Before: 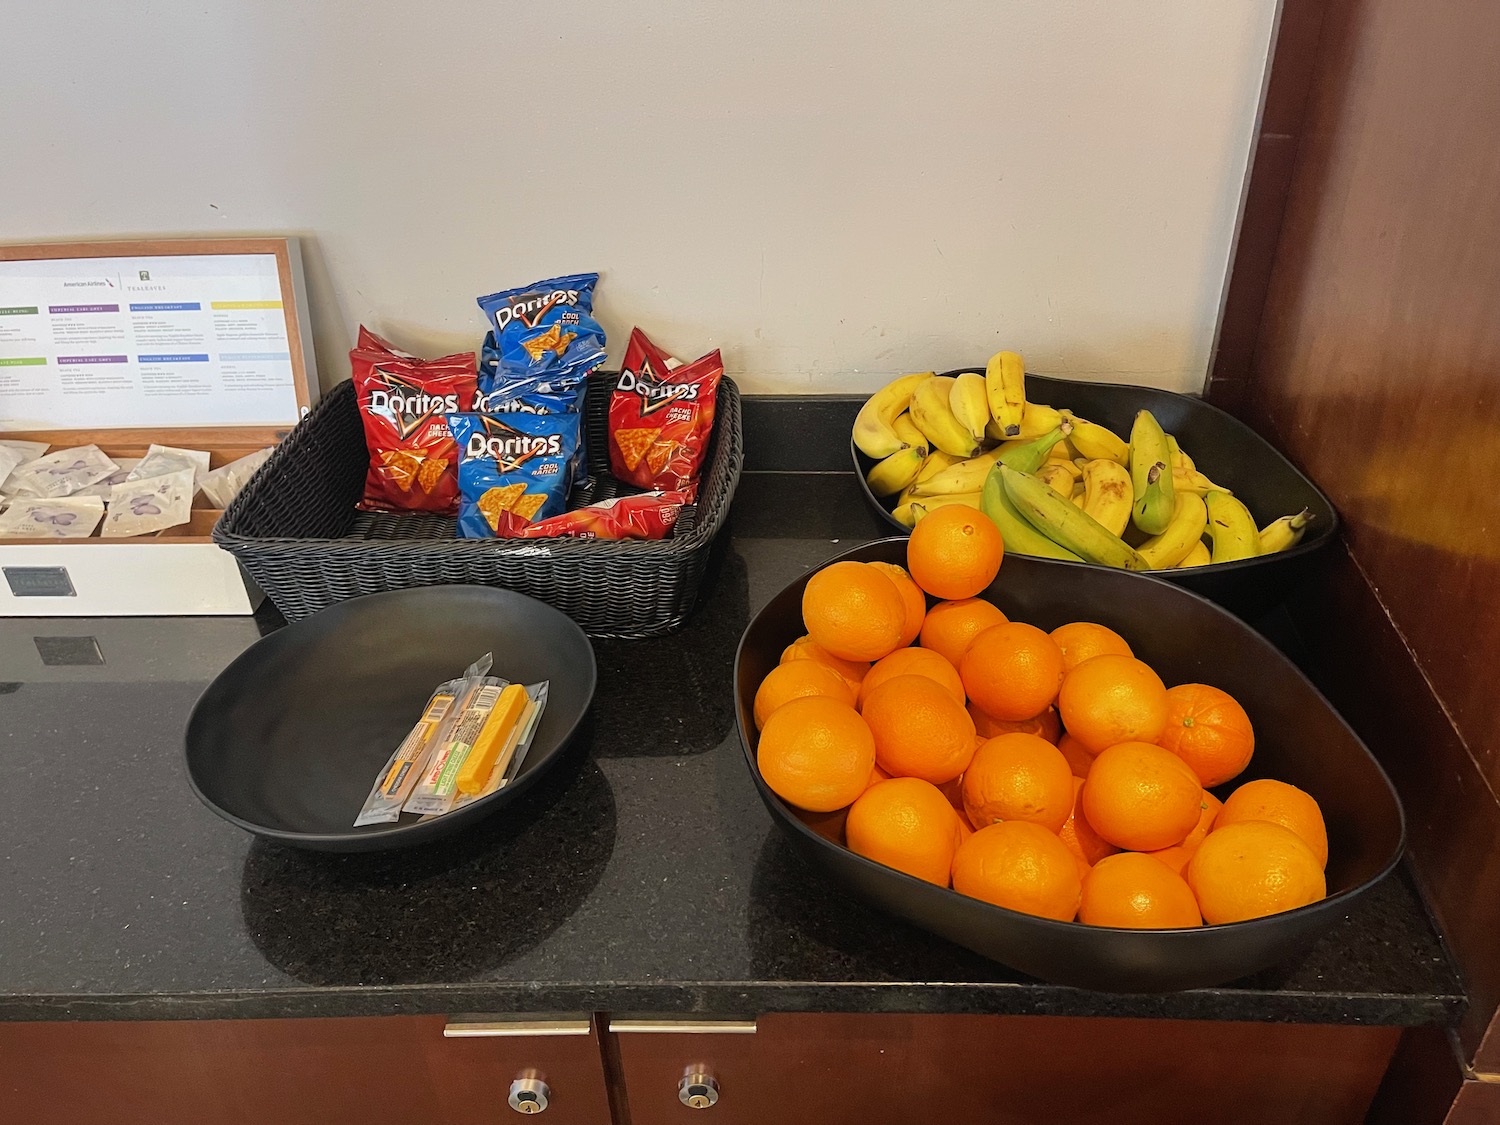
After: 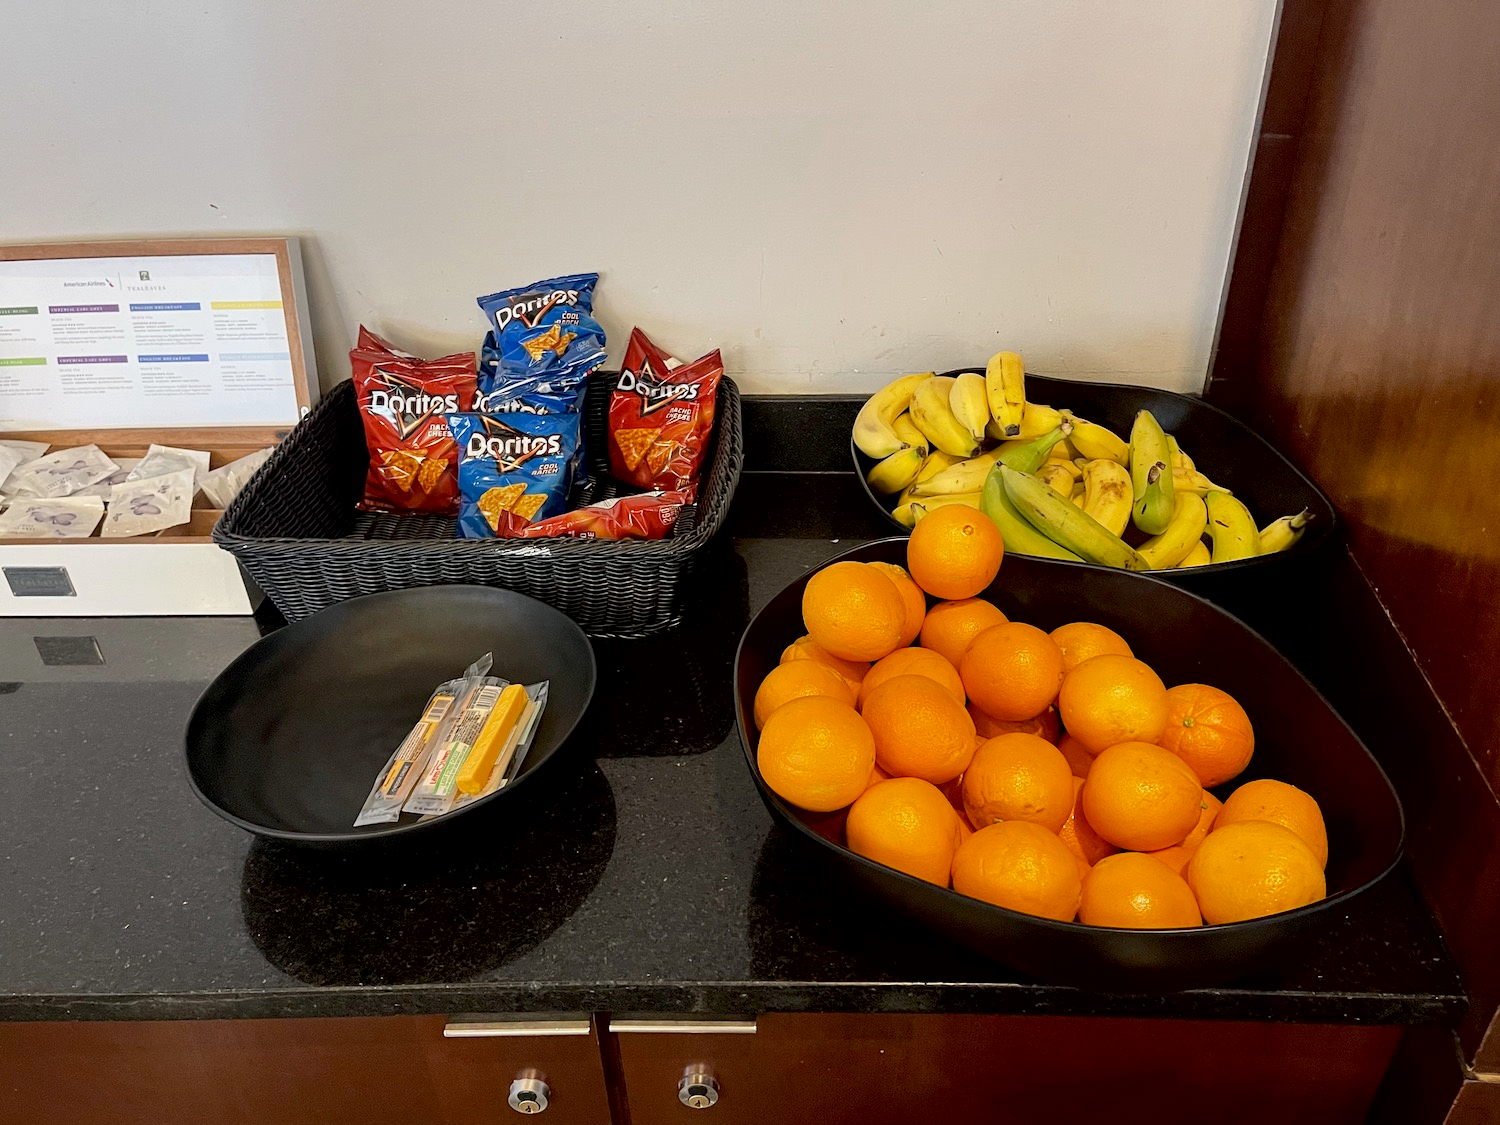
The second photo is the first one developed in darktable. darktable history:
contrast brightness saturation: contrast 0.11, saturation -0.17
exposure: black level correction 0.011, compensate highlight preservation false
